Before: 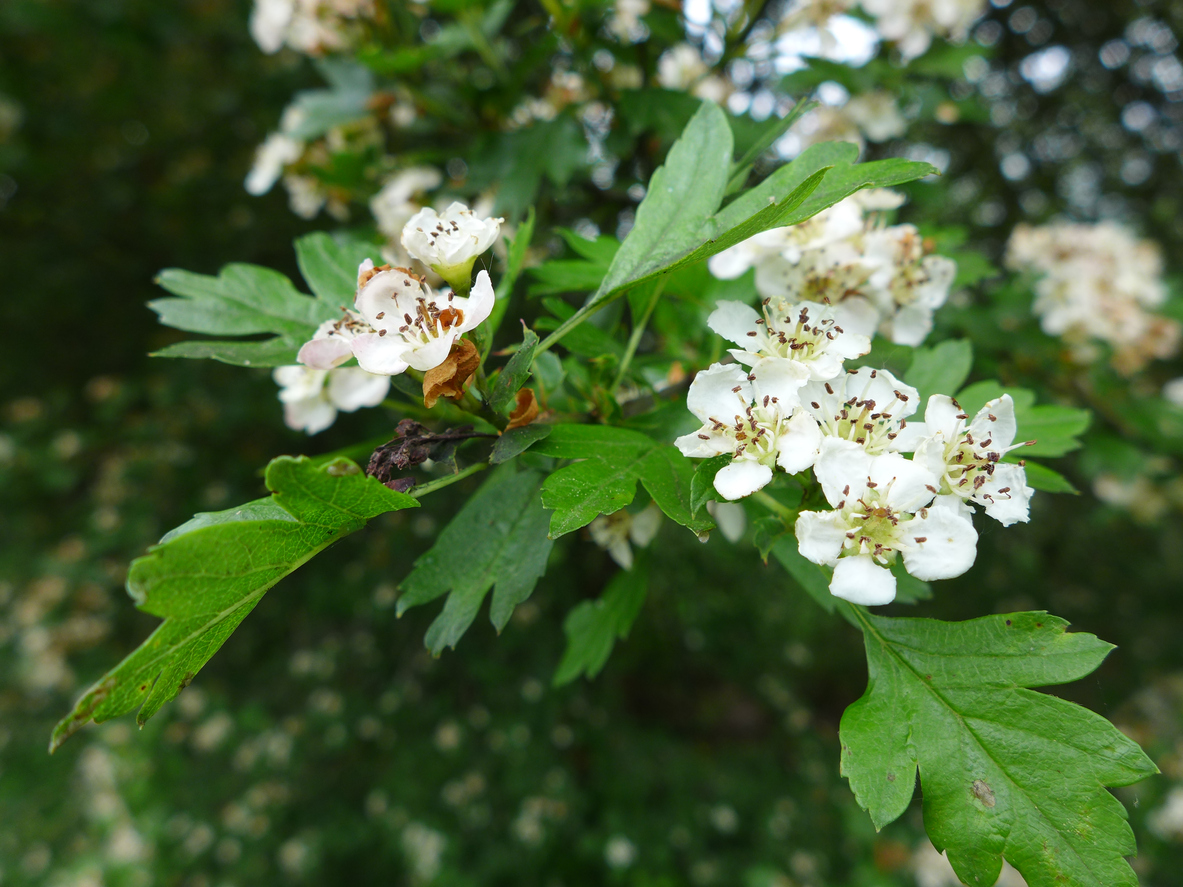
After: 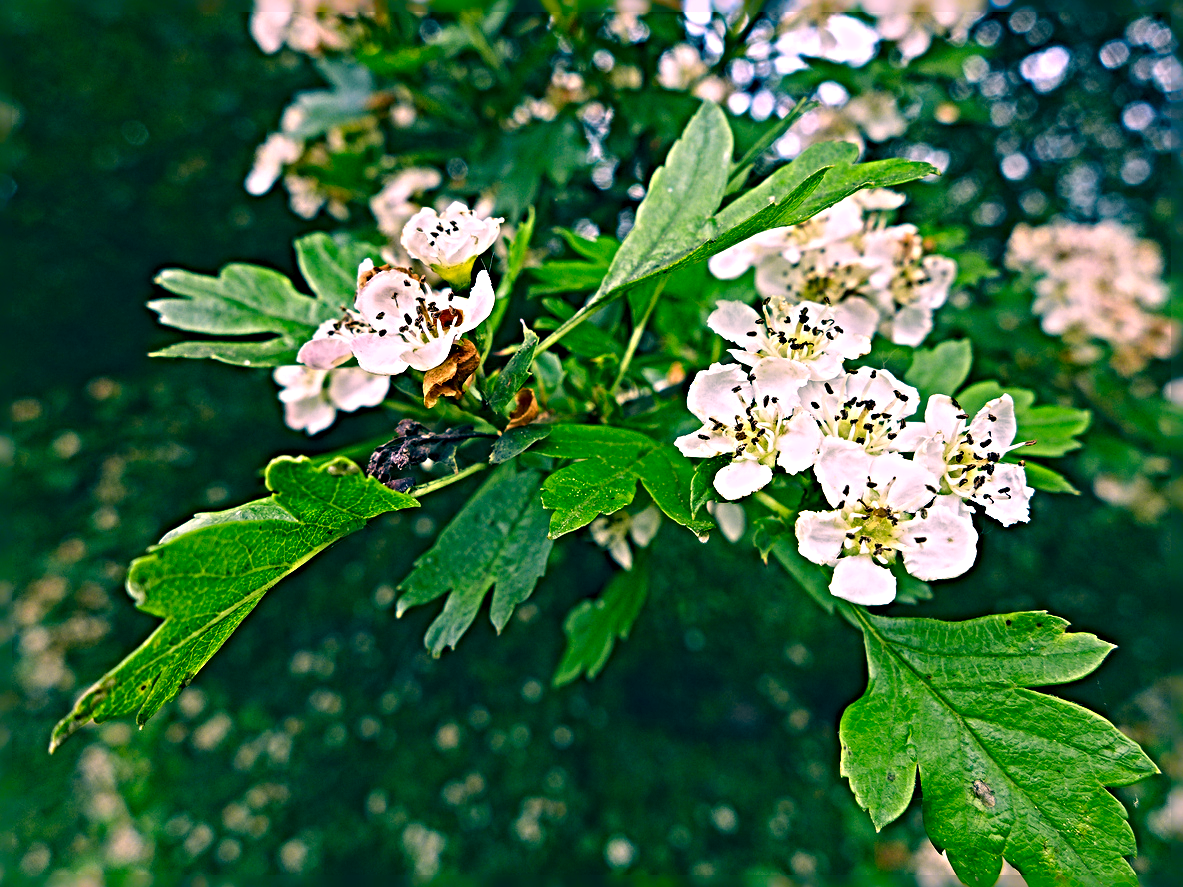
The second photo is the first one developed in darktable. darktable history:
color correction: highlights a* 16.91, highlights b* 0.307, shadows a* -14.82, shadows b* -13.84, saturation 1.49
sharpen: radius 6.287, amount 1.786, threshold 0.023
